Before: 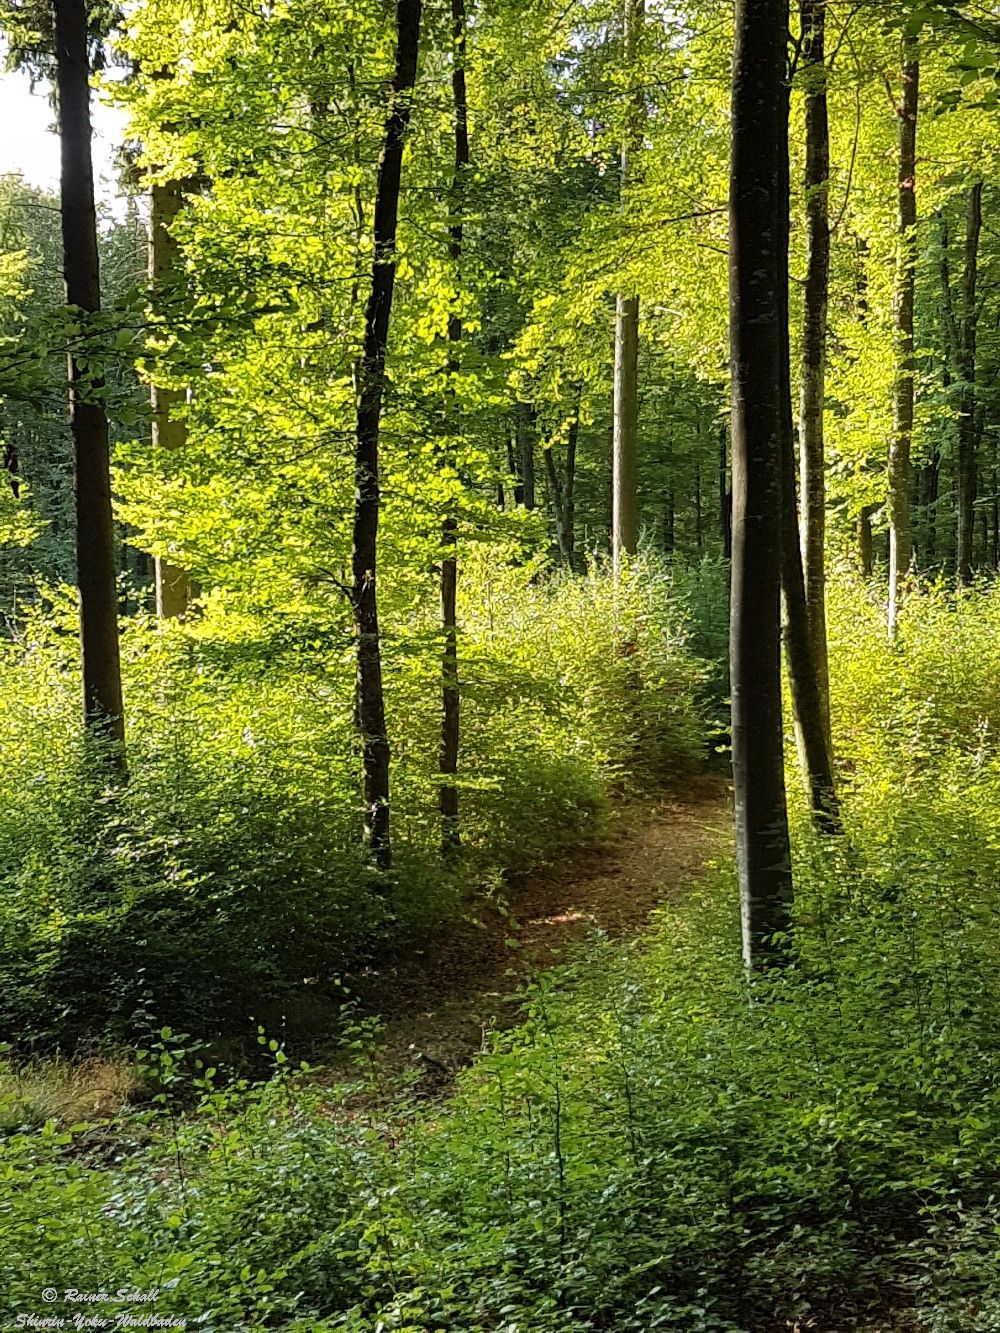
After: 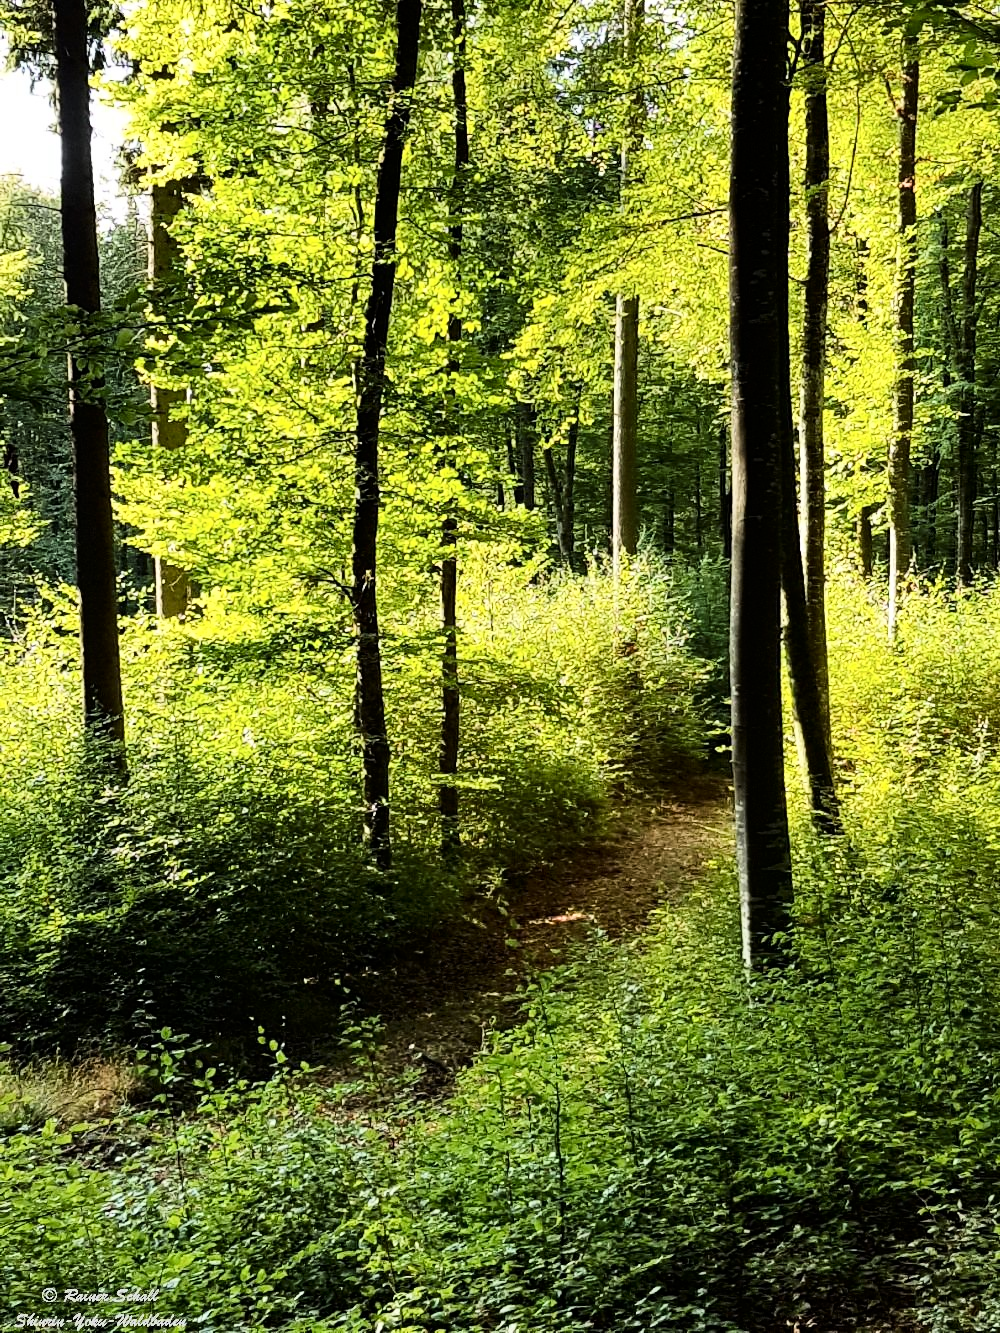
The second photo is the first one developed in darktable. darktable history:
tone curve: curves: ch0 [(0, 0) (0.004, 0.001) (0.133, 0.112) (0.325, 0.362) (0.832, 0.893) (1, 1)], color space Lab, linked channels, preserve colors none
contrast brightness saturation: contrast 0.22
tone equalizer: on, module defaults
